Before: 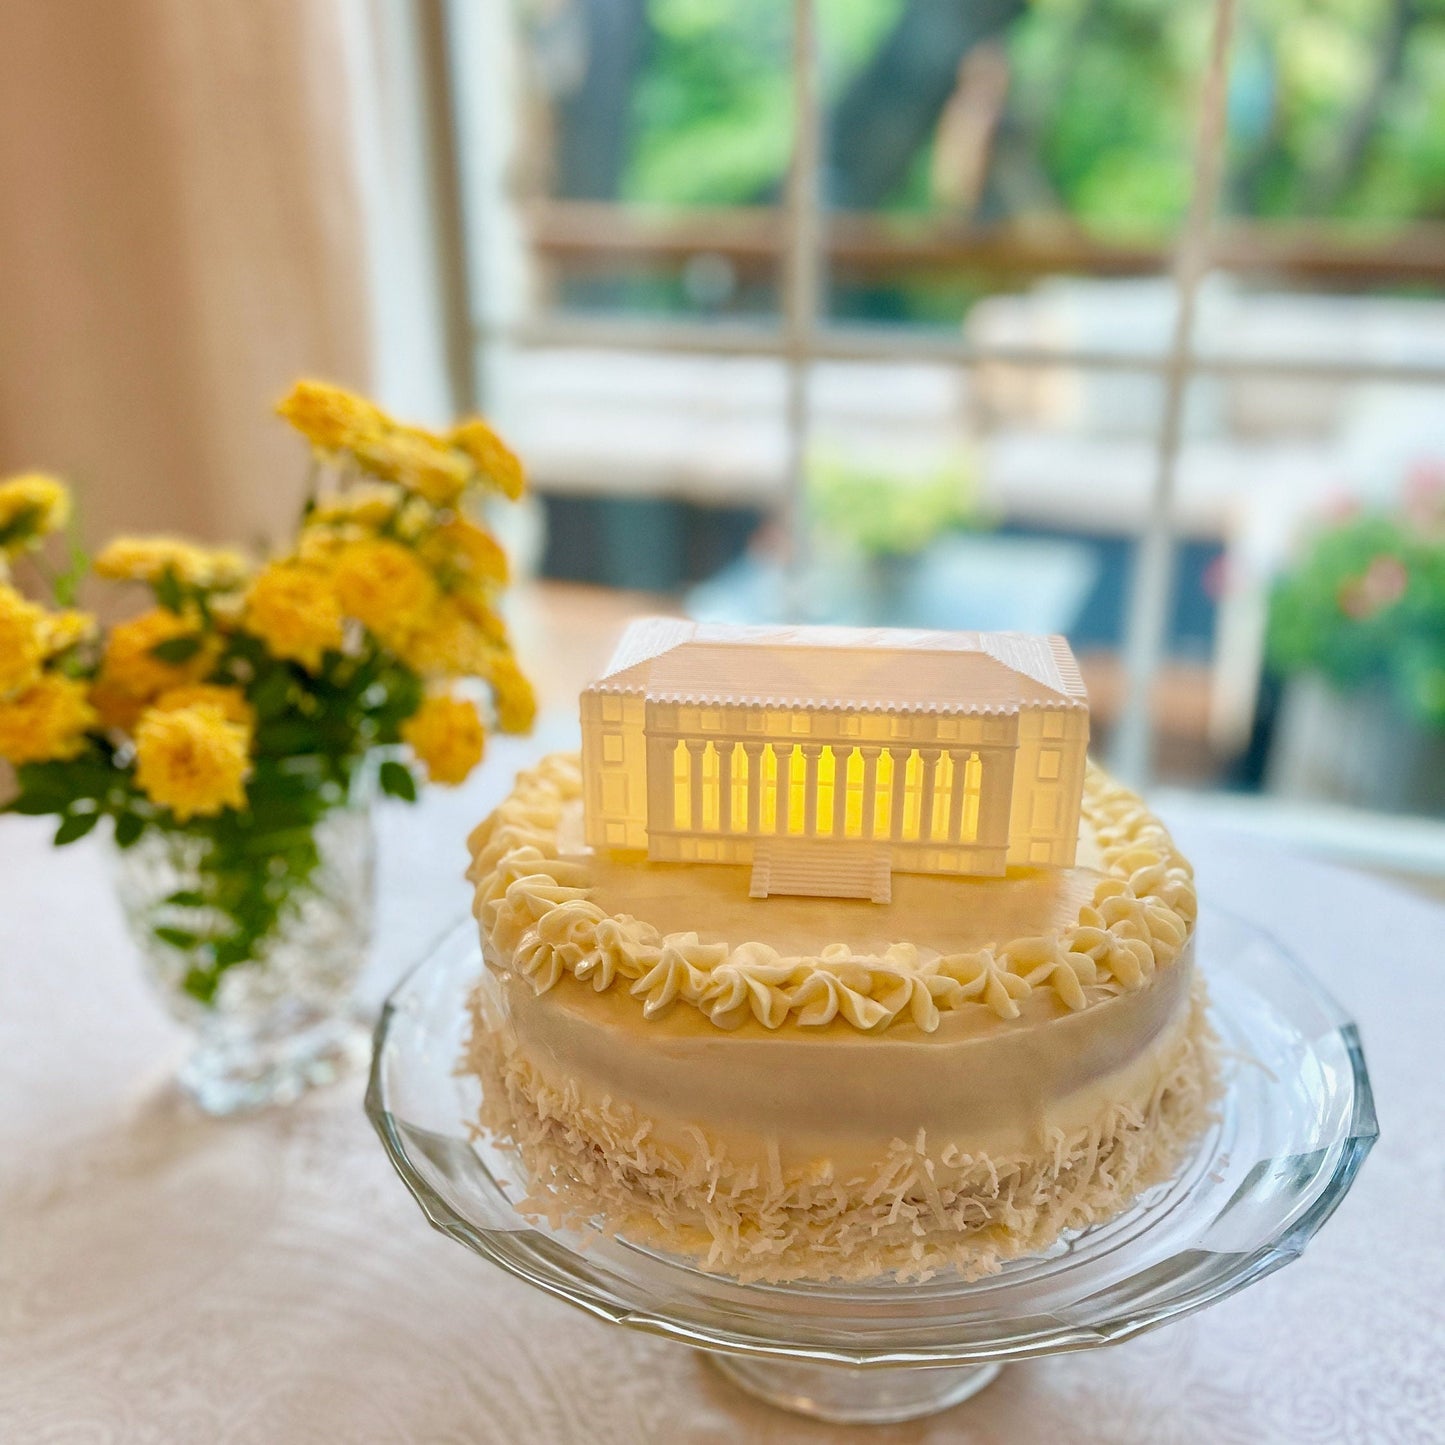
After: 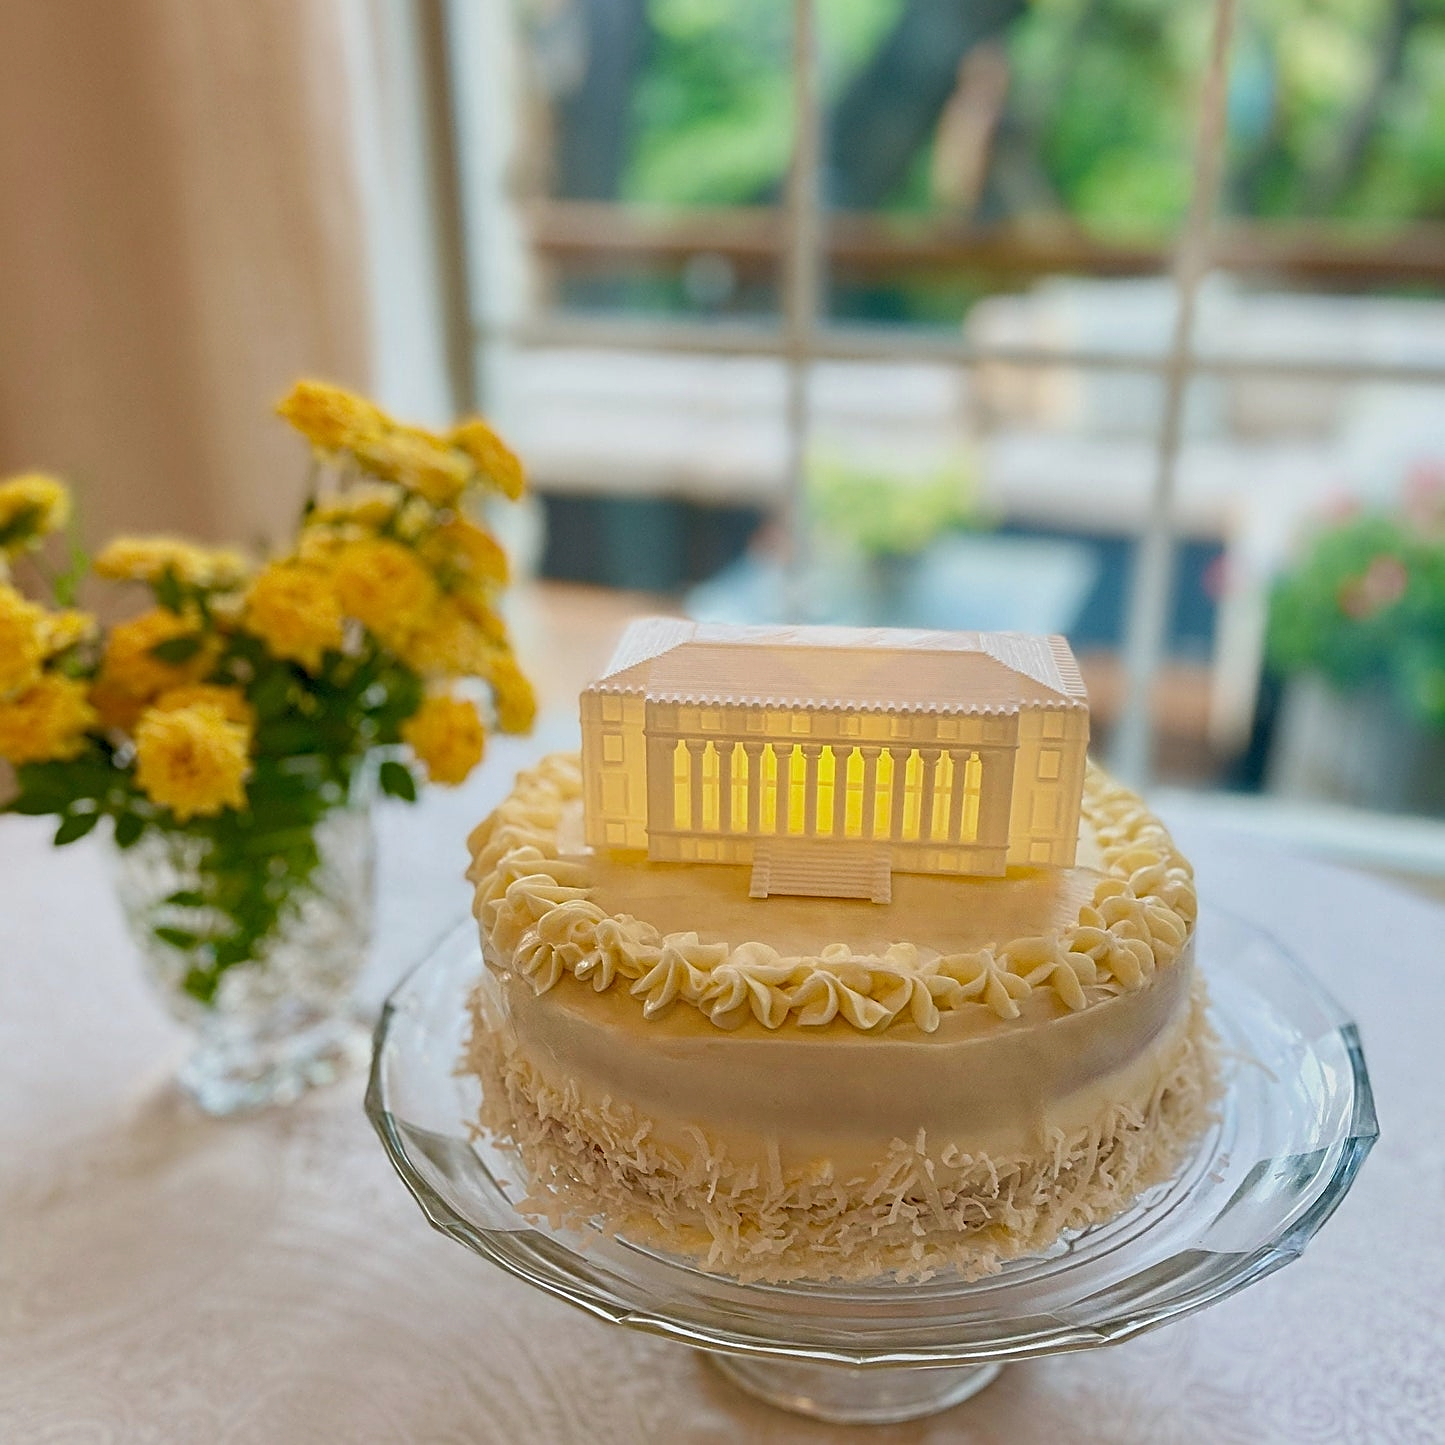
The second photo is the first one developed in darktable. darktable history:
tone equalizer: -8 EV 0.229 EV, -7 EV 0.39 EV, -6 EV 0.427 EV, -5 EV 0.236 EV, -3 EV -0.256 EV, -2 EV -0.423 EV, -1 EV -0.425 EV, +0 EV -0.272 EV
sharpen: radius 2.534, amount 0.619
base curve: curves: ch0 [(0, 0) (0.297, 0.298) (1, 1)], preserve colors none
